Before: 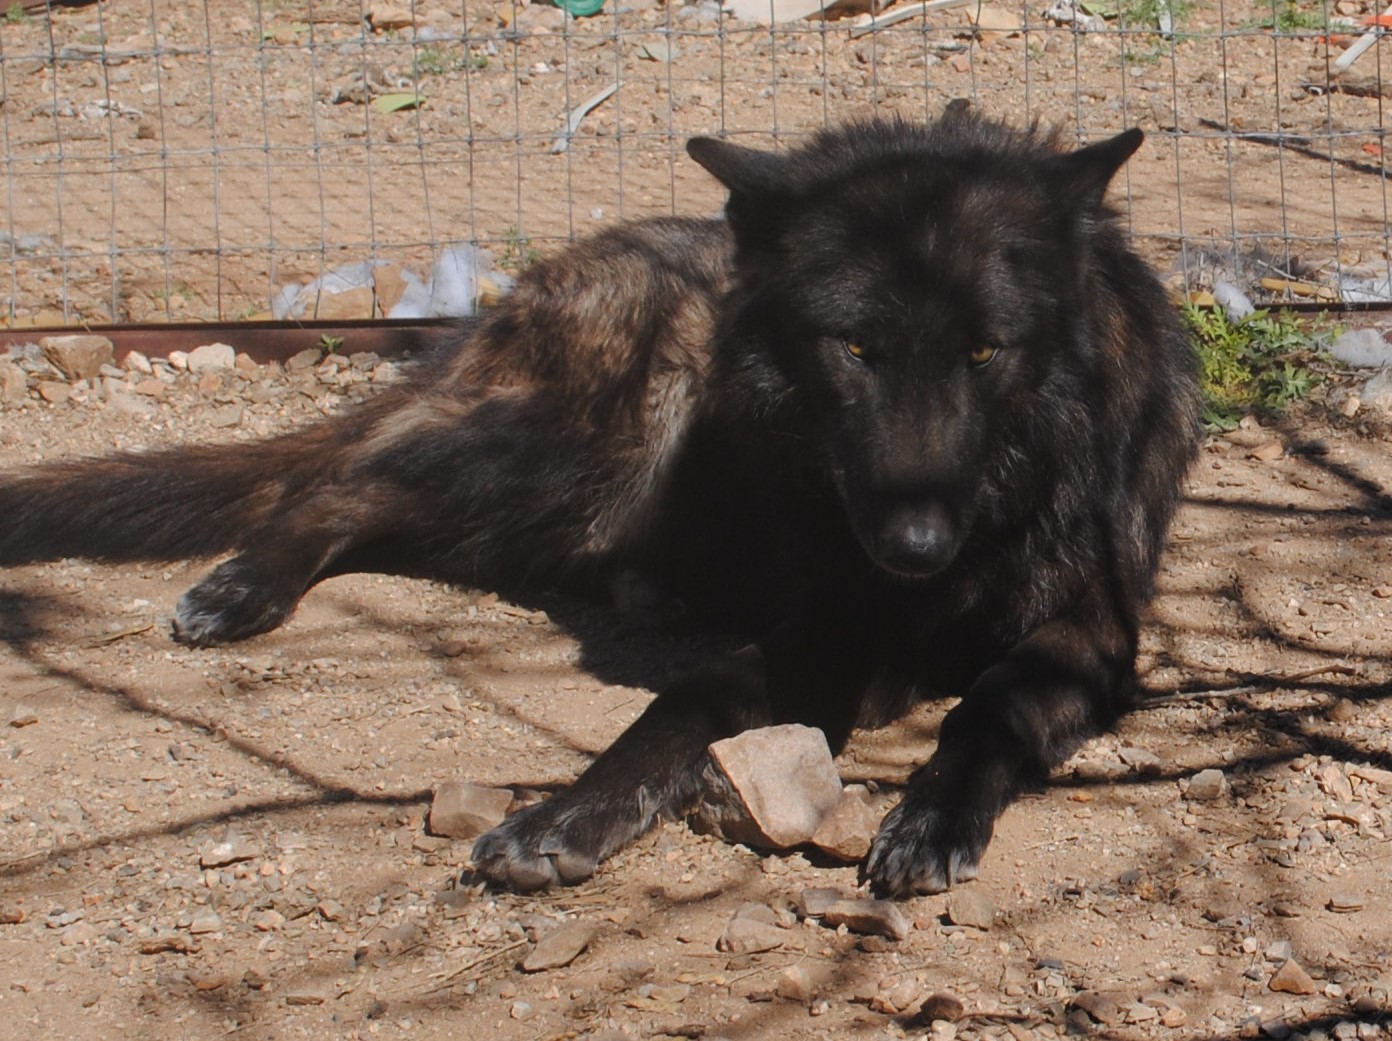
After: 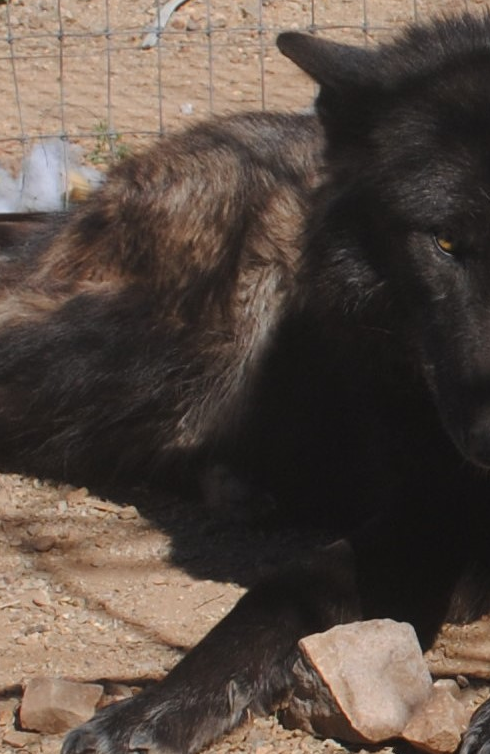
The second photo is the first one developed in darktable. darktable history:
crop and rotate: left 29.476%, top 10.214%, right 35.32%, bottom 17.333%
